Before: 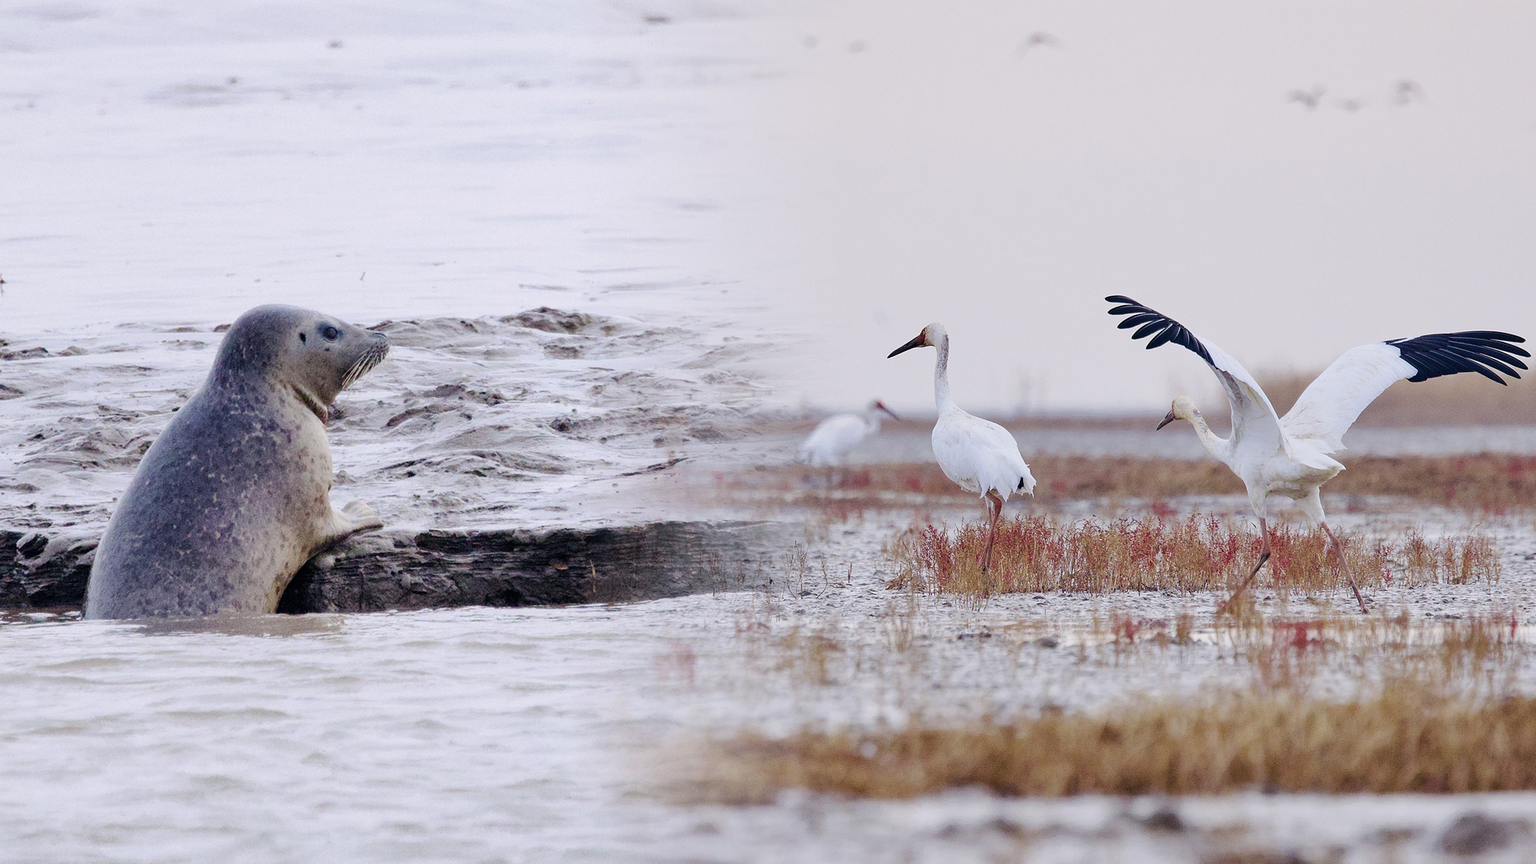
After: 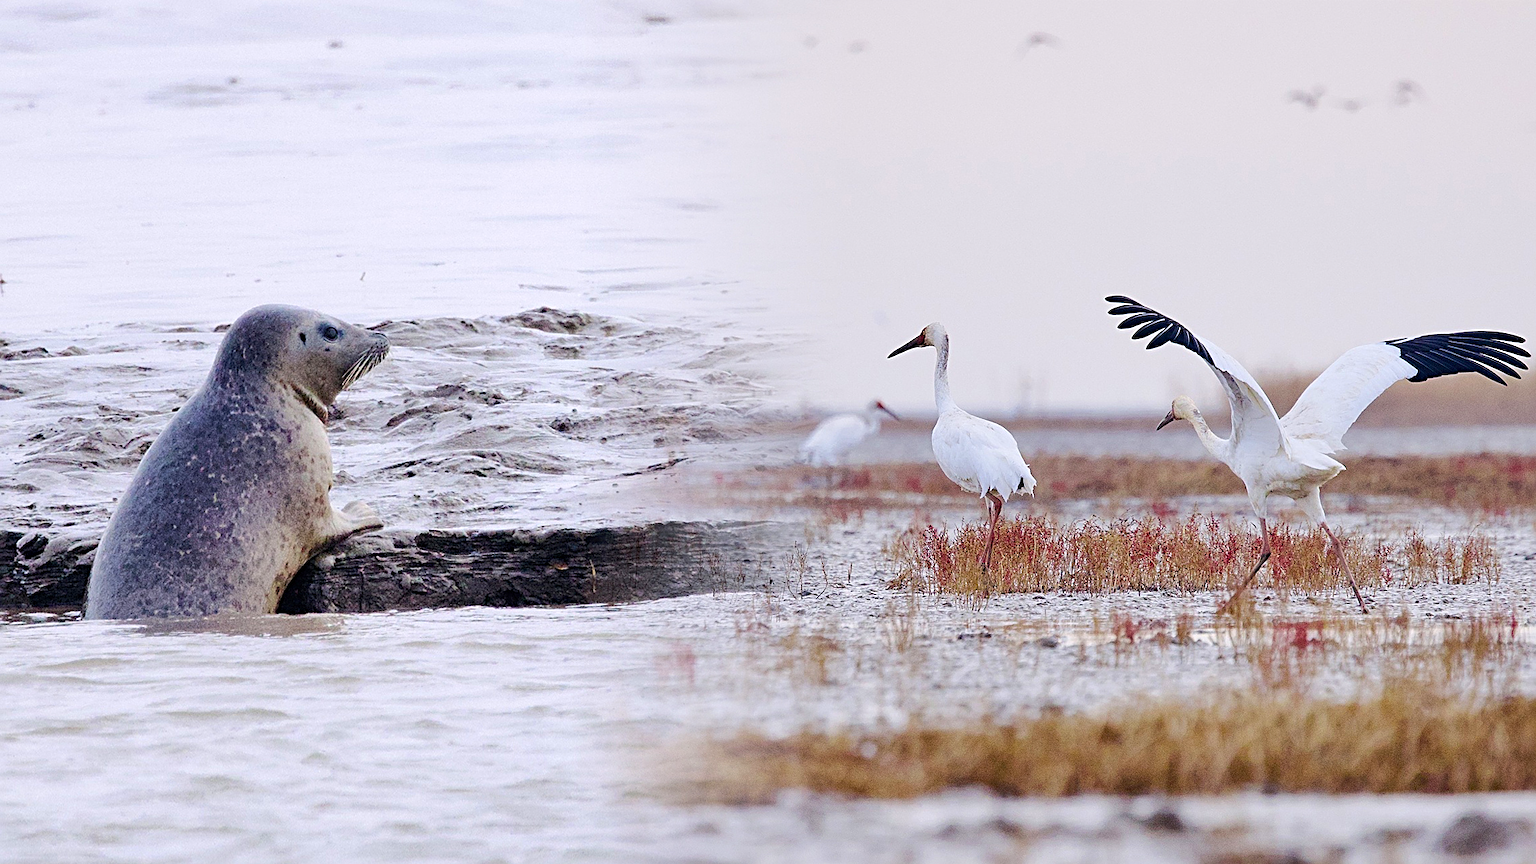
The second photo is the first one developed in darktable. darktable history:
sharpen: radius 2.77
color balance rgb: perceptual saturation grading › global saturation 25.679%, contrast -9.469%
color correction: highlights a* -0.168, highlights b* -0.071
tone equalizer: -8 EV -0.446 EV, -7 EV -0.39 EV, -6 EV -0.32 EV, -5 EV -0.252 EV, -3 EV 0.224 EV, -2 EV 0.316 EV, -1 EV 0.402 EV, +0 EV 0.425 EV, edges refinement/feathering 500, mask exposure compensation -1.57 EV, preserve details no
